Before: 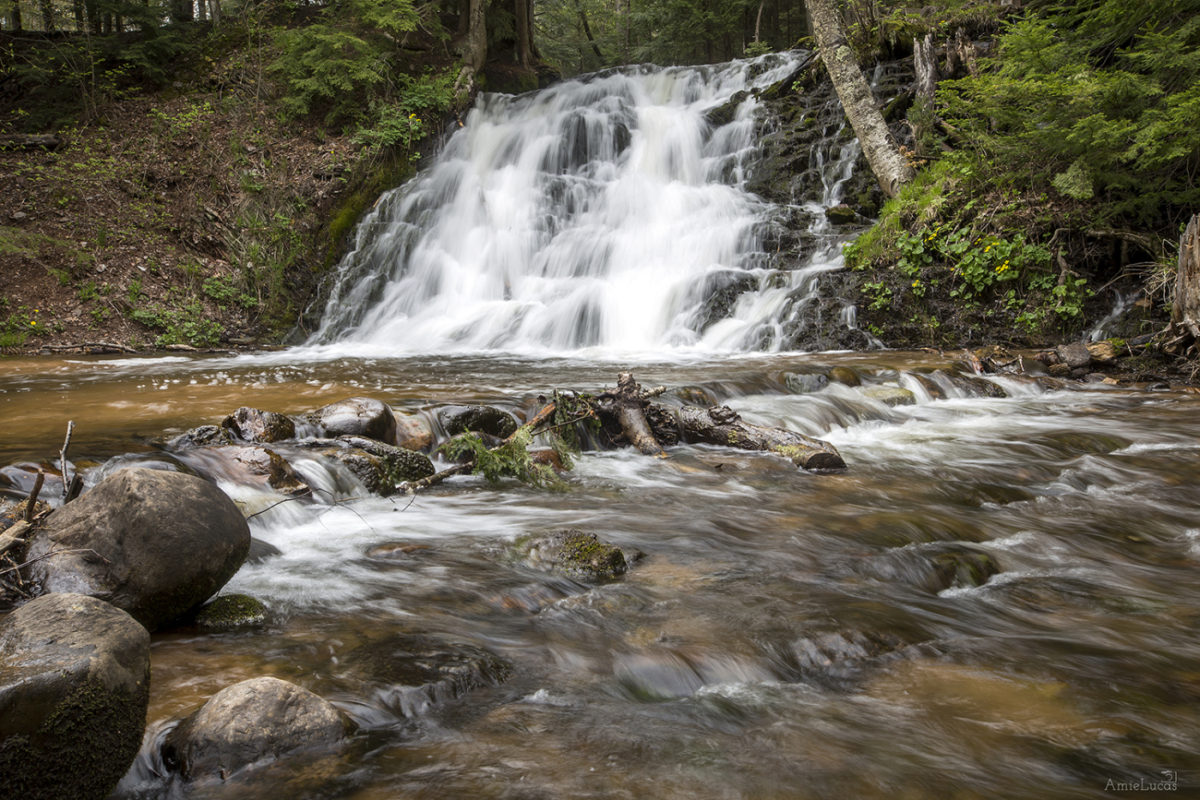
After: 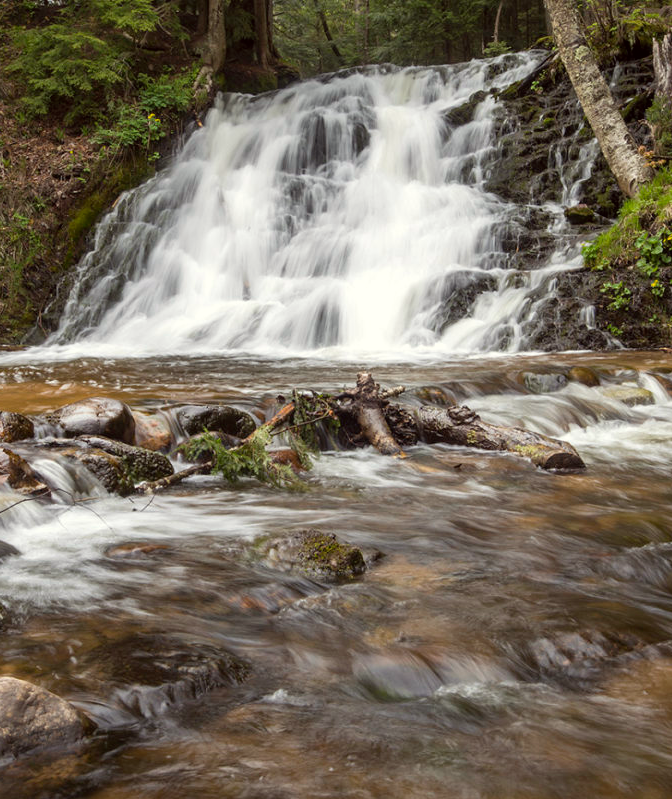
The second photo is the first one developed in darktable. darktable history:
crop: left 21.825%, right 22.098%, bottom 0.013%
color correction: highlights a* -1.17, highlights b* 4.59, shadows a* 3.63
